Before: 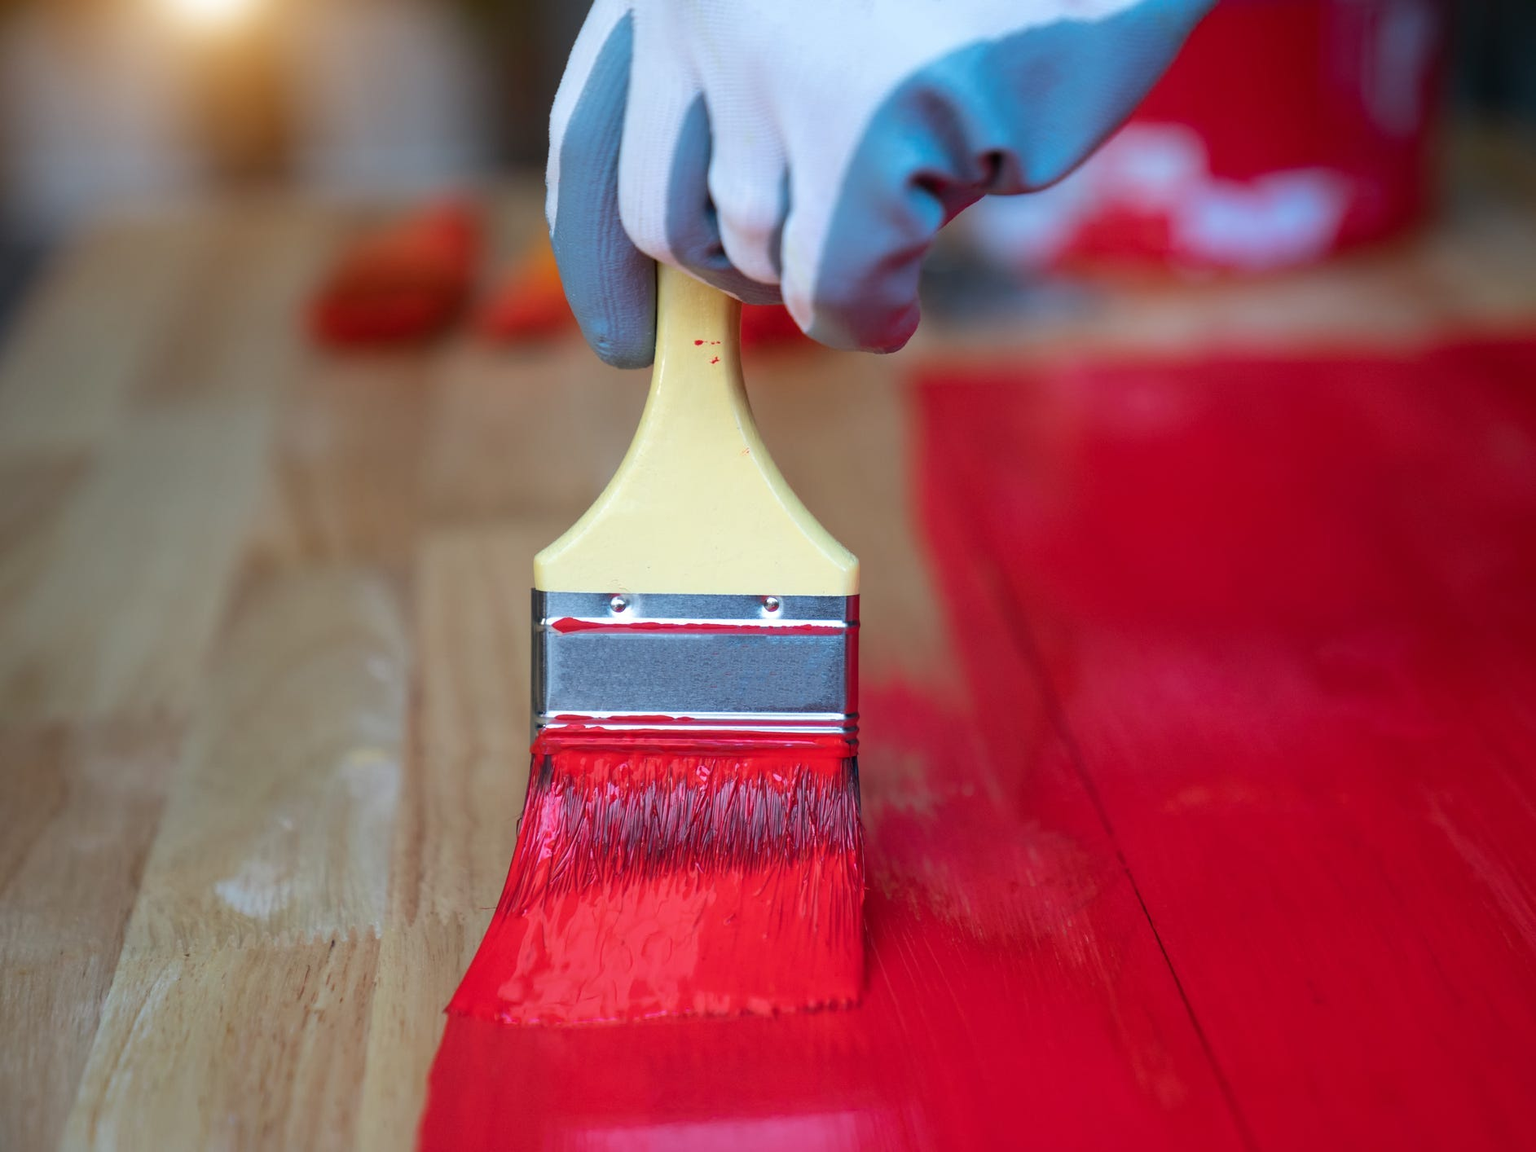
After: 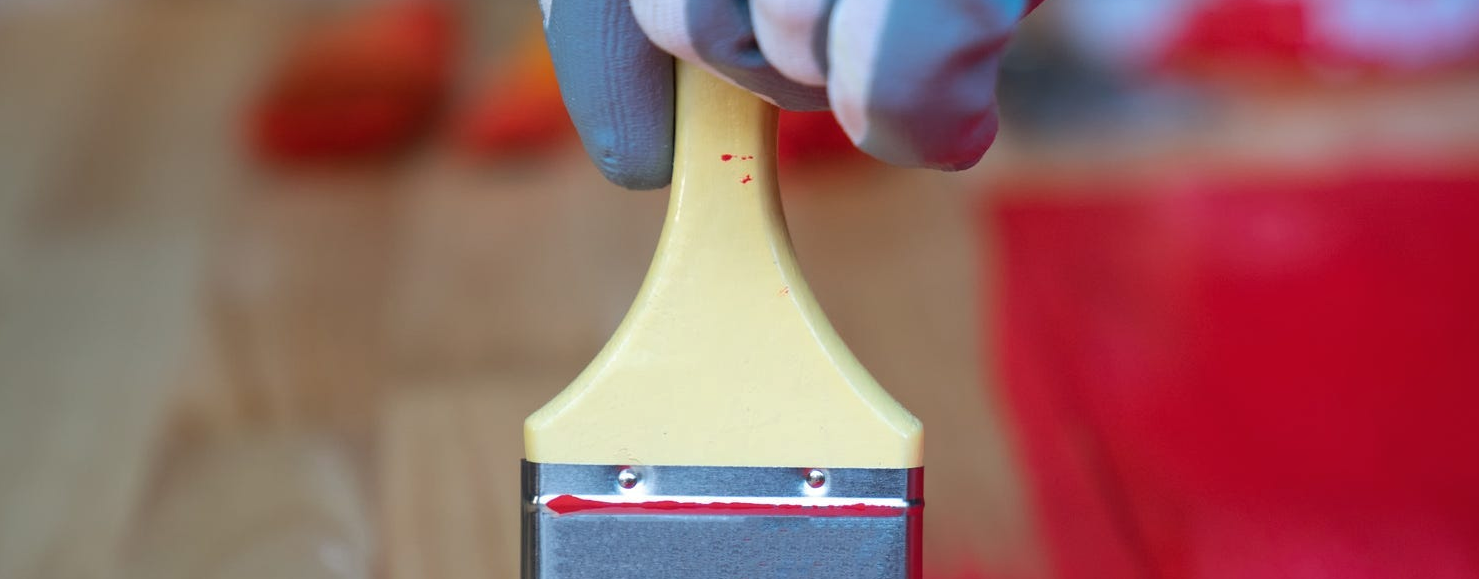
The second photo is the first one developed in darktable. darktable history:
crop: left 6.992%, top 18.647%, right 14.512%, bottom 40.337%
shadows and highlights: shadows 25.66, highlights -24.31
